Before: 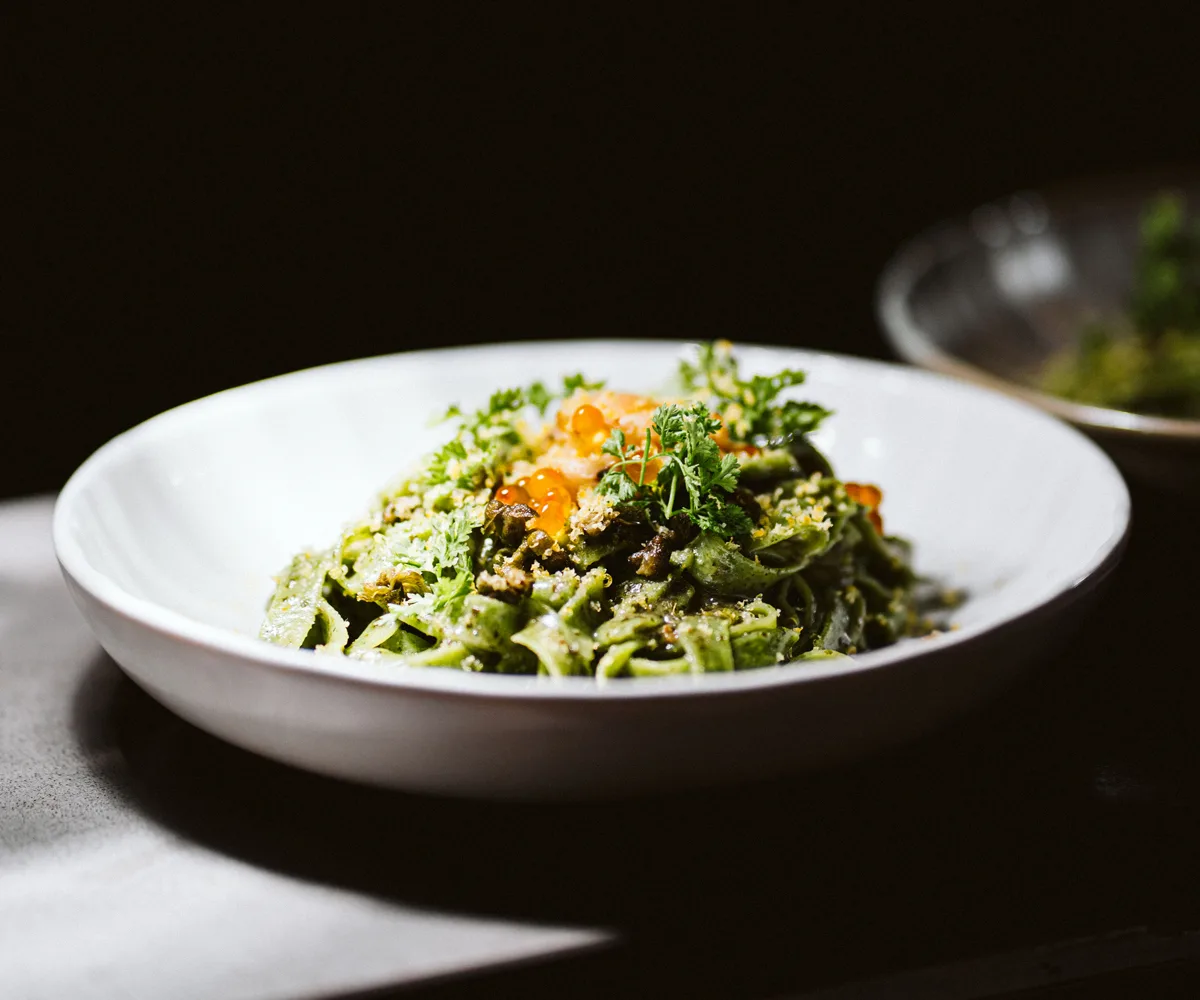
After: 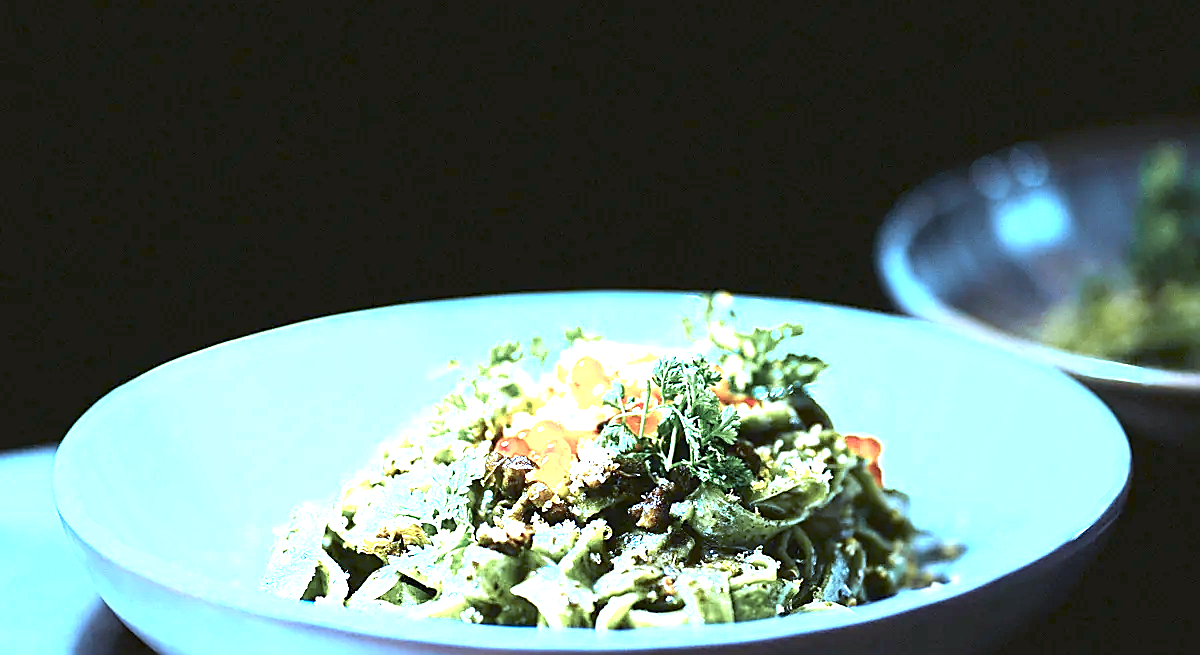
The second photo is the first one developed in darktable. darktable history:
sharpen: radius 1.403, amount 1.252, threshold 0.778
exposure: black level correction 0.001, exposure 1.723 EV, compensate exposure bias true, compensate highlight preservation false
color zones: curves: ch1 [(0.309, 0.524) (0.41, 0.329) (0.508, 0.509)]; ch2 [(0.25, 0.457) (0.75, 0.5)]
color calibration: illuminant as shot in camera, x 0.442, y 0.412, temperature 2913.73 K
crop and rotate: top 4.814%, bottom 29.621%
